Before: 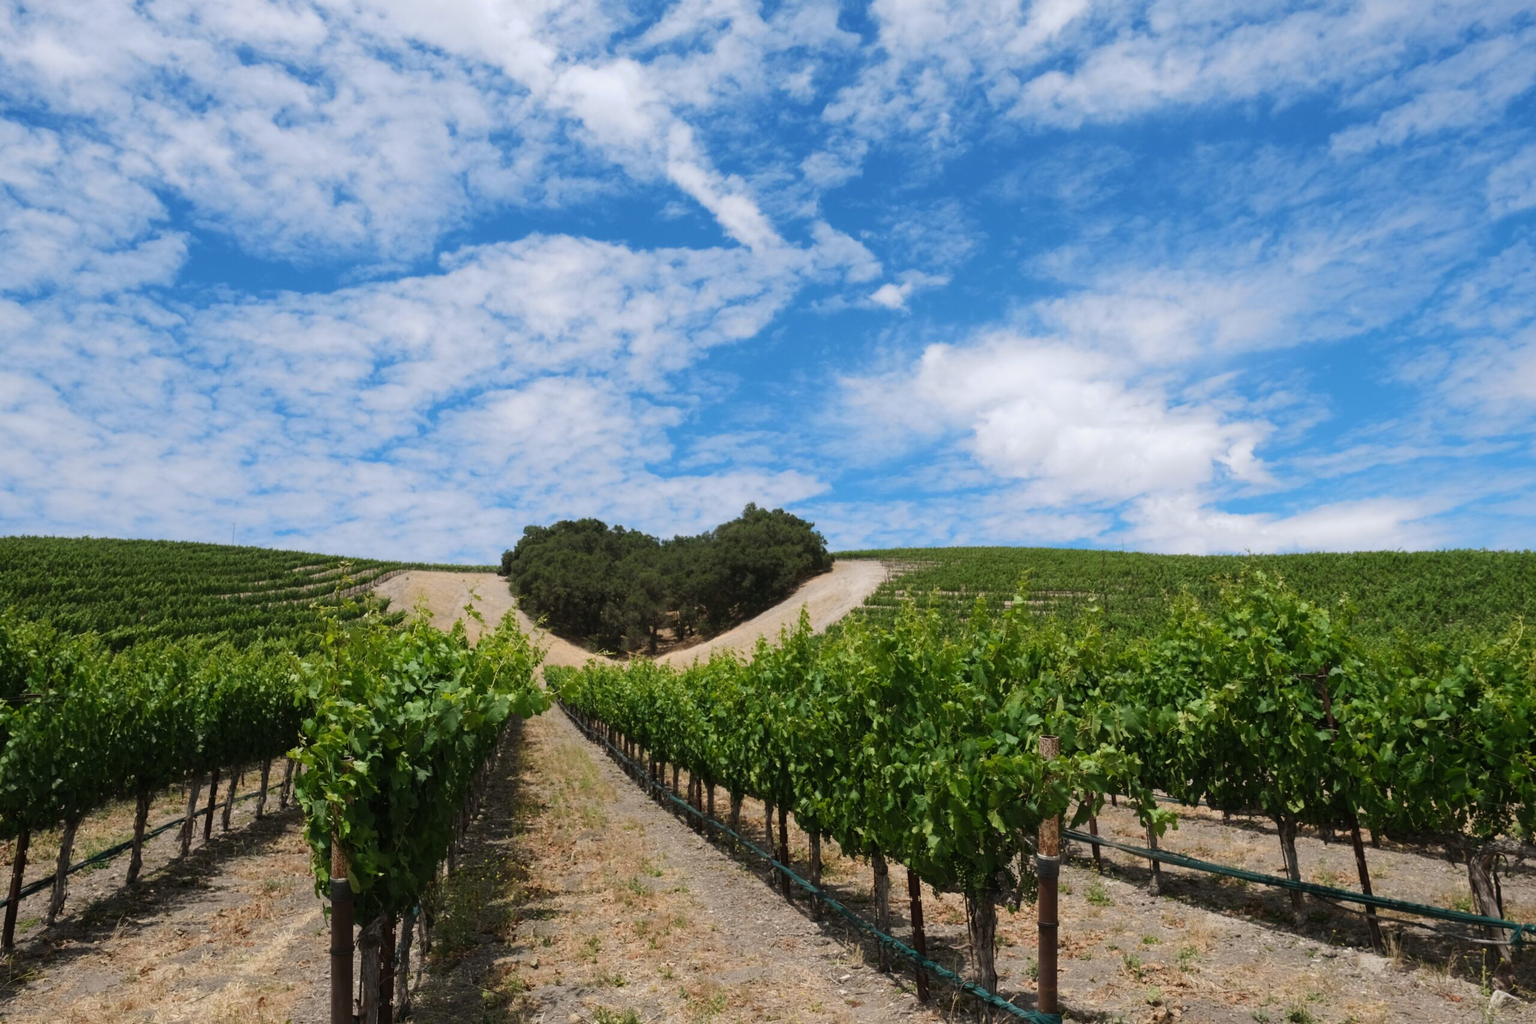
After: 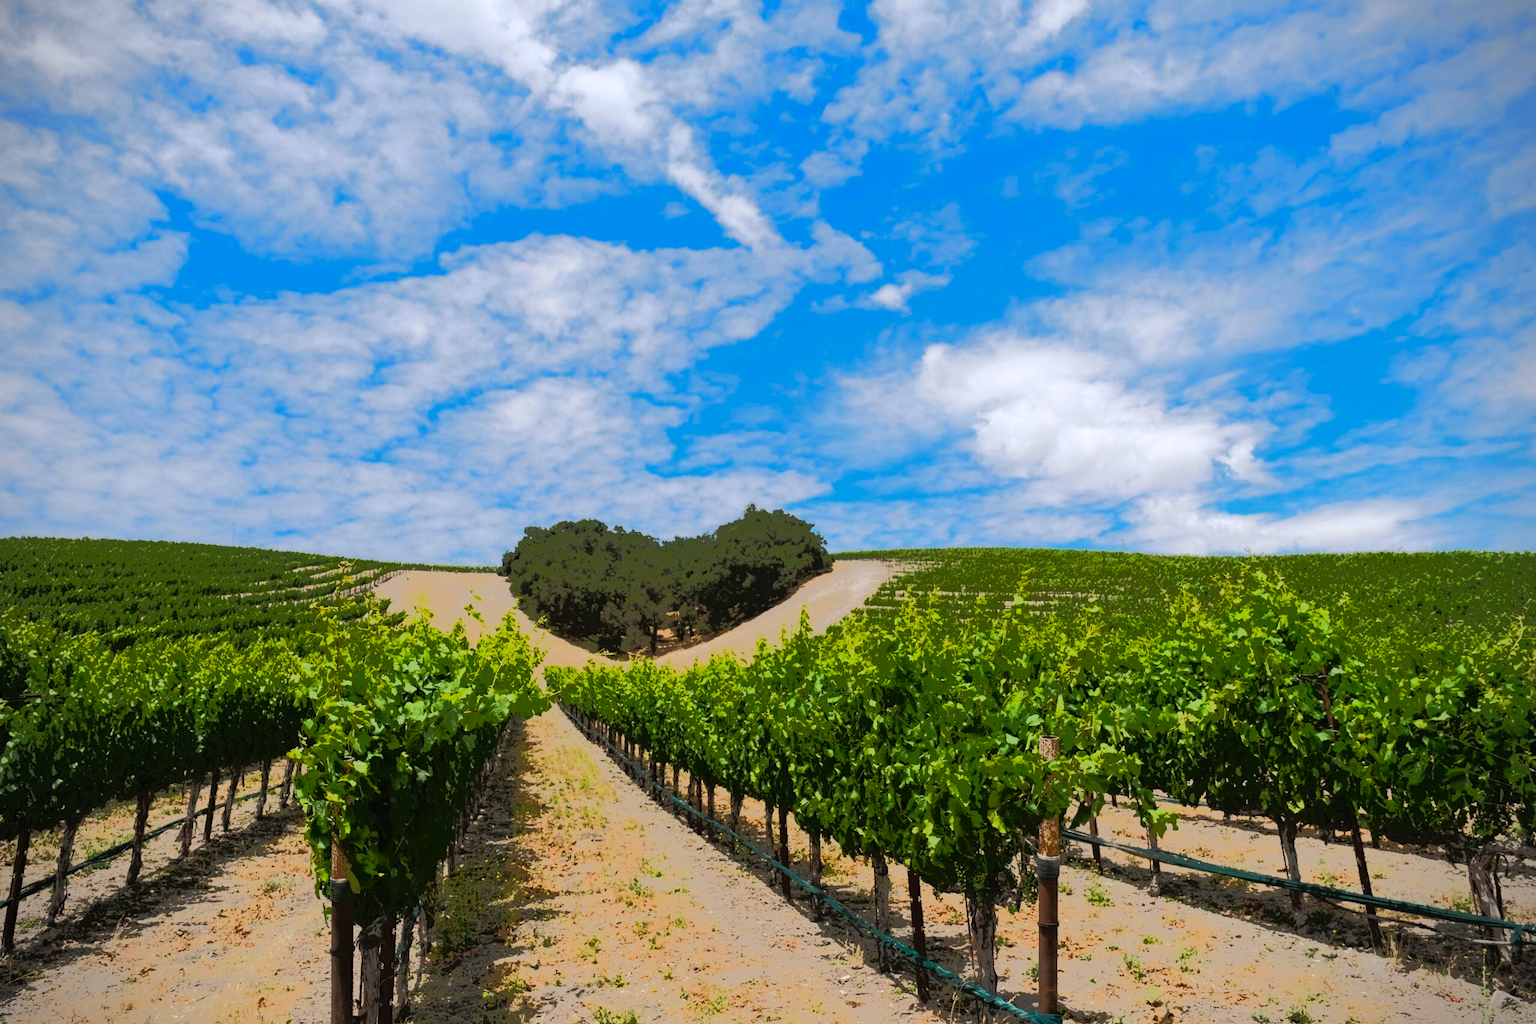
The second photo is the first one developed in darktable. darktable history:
tone equalizer: -7 EV -0.631 EV, -6 EV 0.984 EV, -5 EV -0.476 EV, -4 EV 0.4 EV, -3 EV 0.41 EV, -2 EV 0.161 EV, -1 EV -0.153 EV, +0 EV -0.415 EV, edges refinement/feathering 500, mask exposure compensation -1.57 EV, preserve details no
color balance rgb: linear chroma grading › global chroma 10.112%, perceptual saturation grading › global saturation 25.651%
tone curve: curves: ch0 [(0, 0) (0.003, 0.003) (0.011, 0.012) (0.025, 0.026) (0.044, 0.046) (0.069, 0.072) (0.1, 0.104) (0.136, 0.141) (0.177, 0.185) (0.224, 0.234) (0.277, 0.289) (0.335, 0.349) (0.399, 0.415) (0.468, 0.488) (0.543, 0.566) (0.623, 0.649) (0.709, 0.739) (0.801, 0.834) (0.898, 0.923) (1, 1)], color space Lab, independent channels, preserve colors none
vignetting: fall-off radius 61.08%, dithering 8-bit output, unbound false
